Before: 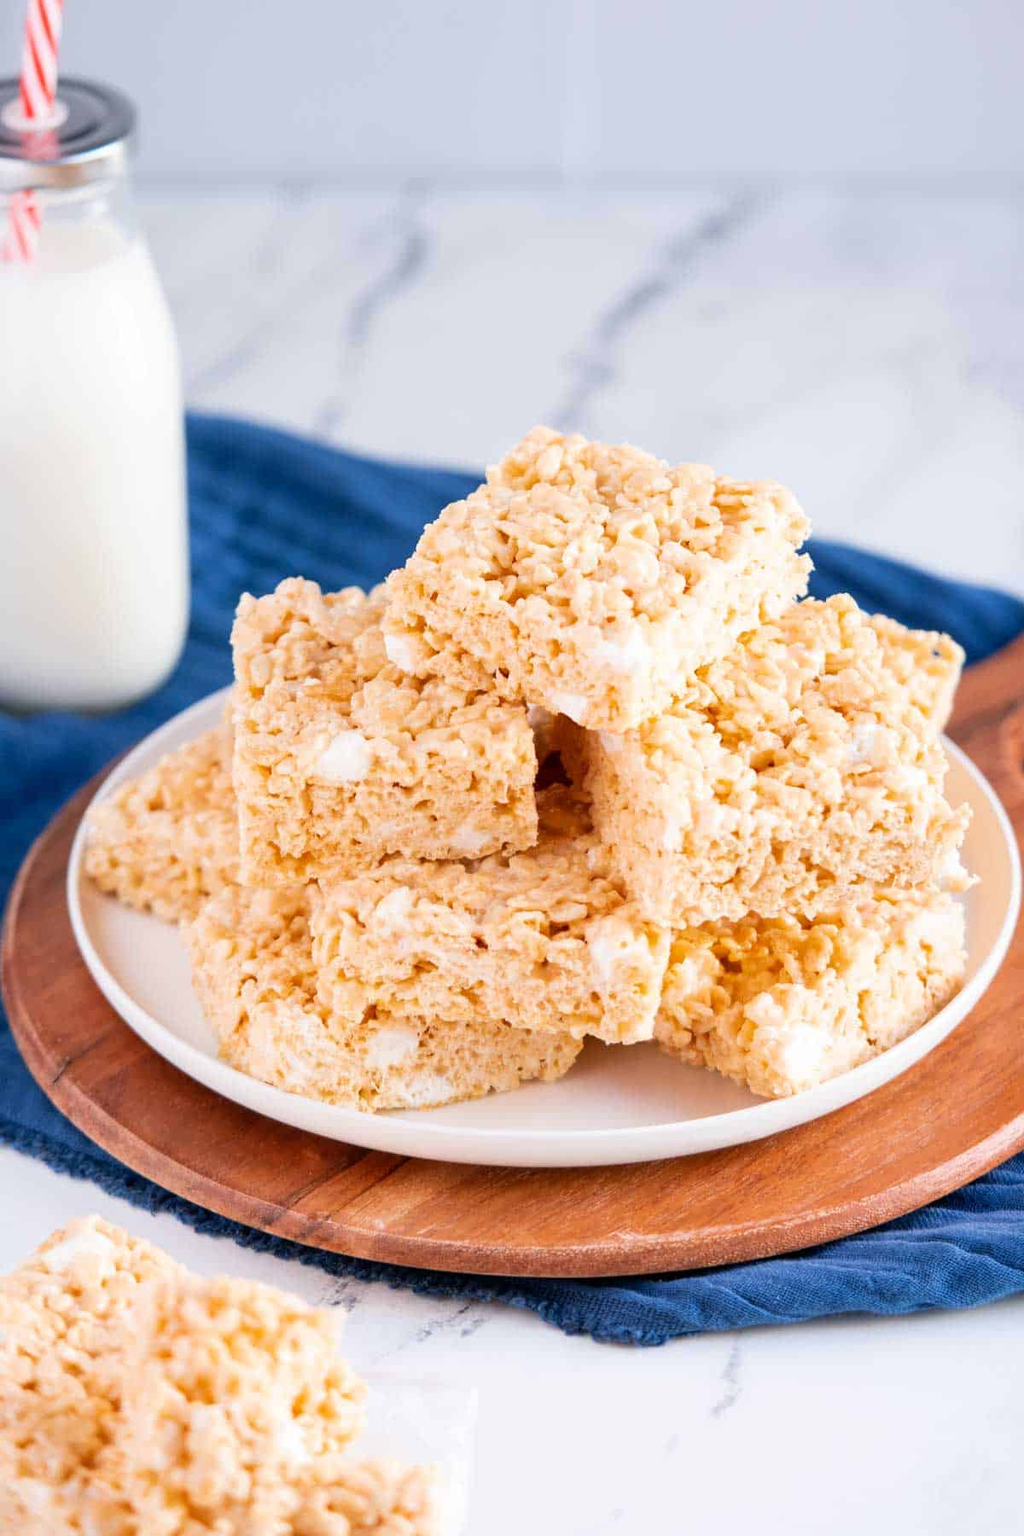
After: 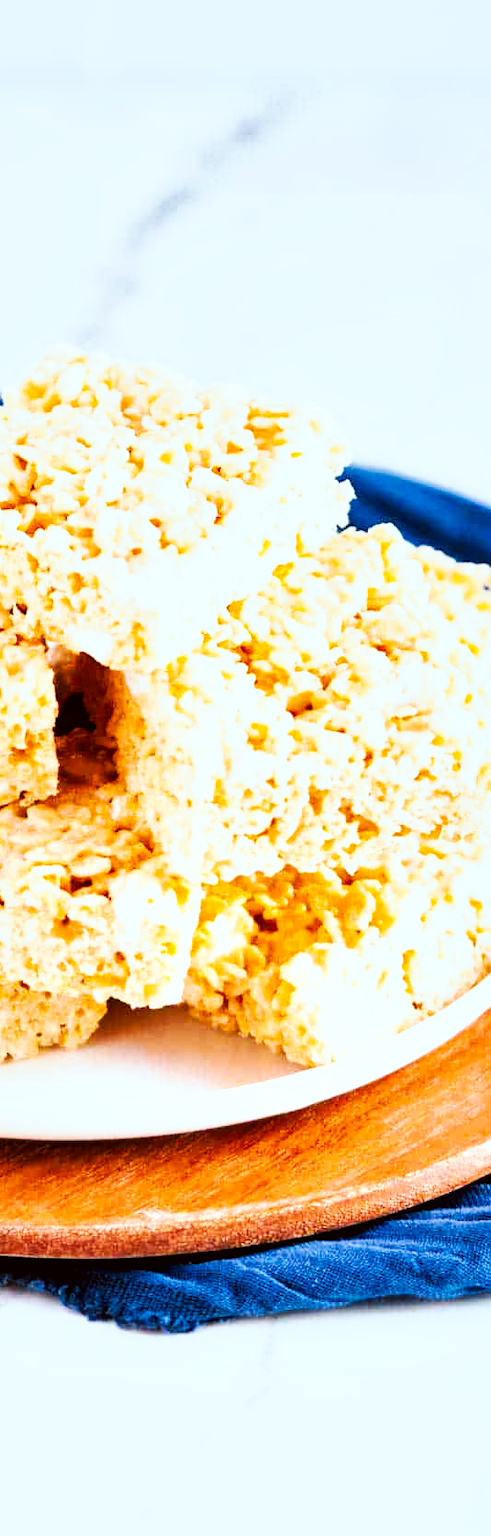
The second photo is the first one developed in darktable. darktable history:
color correction: highlights a* -4.91, highlights b* -4.2, shadows a* 3.73, shadows b* 4.12
crop: left 47.305%, top 6.962%, right 7.946%
tone curve: curves: ch0 [(0, 0) (0.003, 0.003) (0.011, 0.009) (0.025, 0.022) (0.044, 0.037) (0.069, 0.051) (0.1, 0.079) (0.136, 0.114) (0.177, 0.152) (0.224, 0.212) (0.277, 0.281) (0.335, 0.358) (0.399, 0.459) (0.468, 0.573) (0.543, 0.684) (0.623, 0.779) (0.709, 0.866) (0.801, 0.949) (0.898, 0.98) (1, 1)], preserve colors none
color balance rgb: shadows lift › chroma 2.046%, shadows lift › hue 214.74°, power › hue 210.36°, perceptual saturation grading › global saturation 19.595%, perceptual brilliance grading › highlights 13.971%, perceptual brilliance grading › shadows -19.07%
local contrast: mode bilateral grid, contrast 20, coarseness 50, detail 149%, midtone range 0.2
filmic rgb: middle gray luminance 28.99%, black relative exposure -10.22 EV, white relative exposure 5.49 EV, target black luminance 0%, hardness 3.91, latitude 2.1%, contrast 1.119, highlights saturation mix 4.03%, shadows ↔ highlights balance 15.27%
